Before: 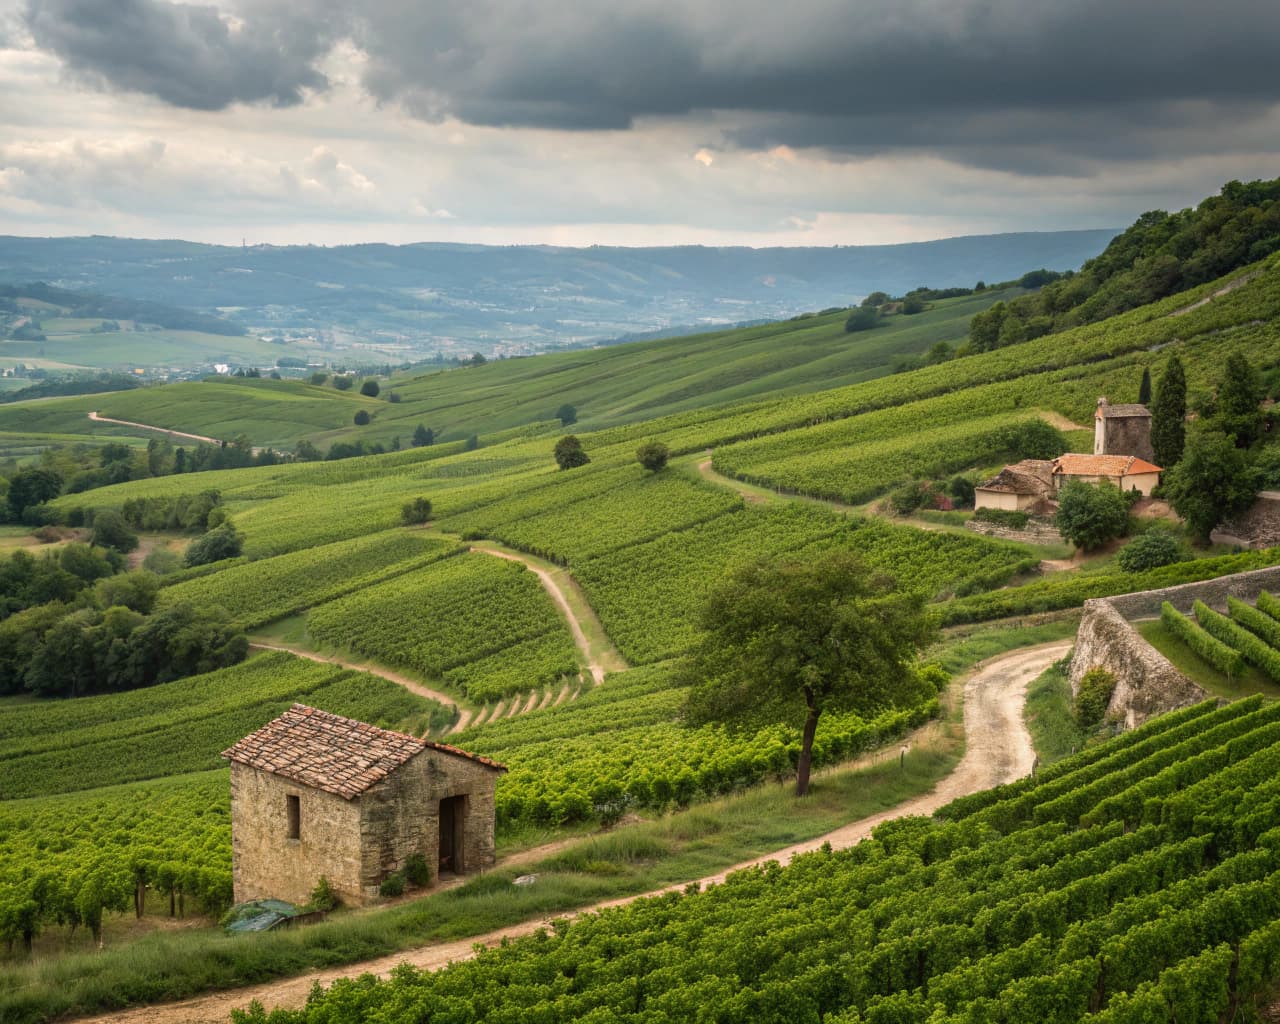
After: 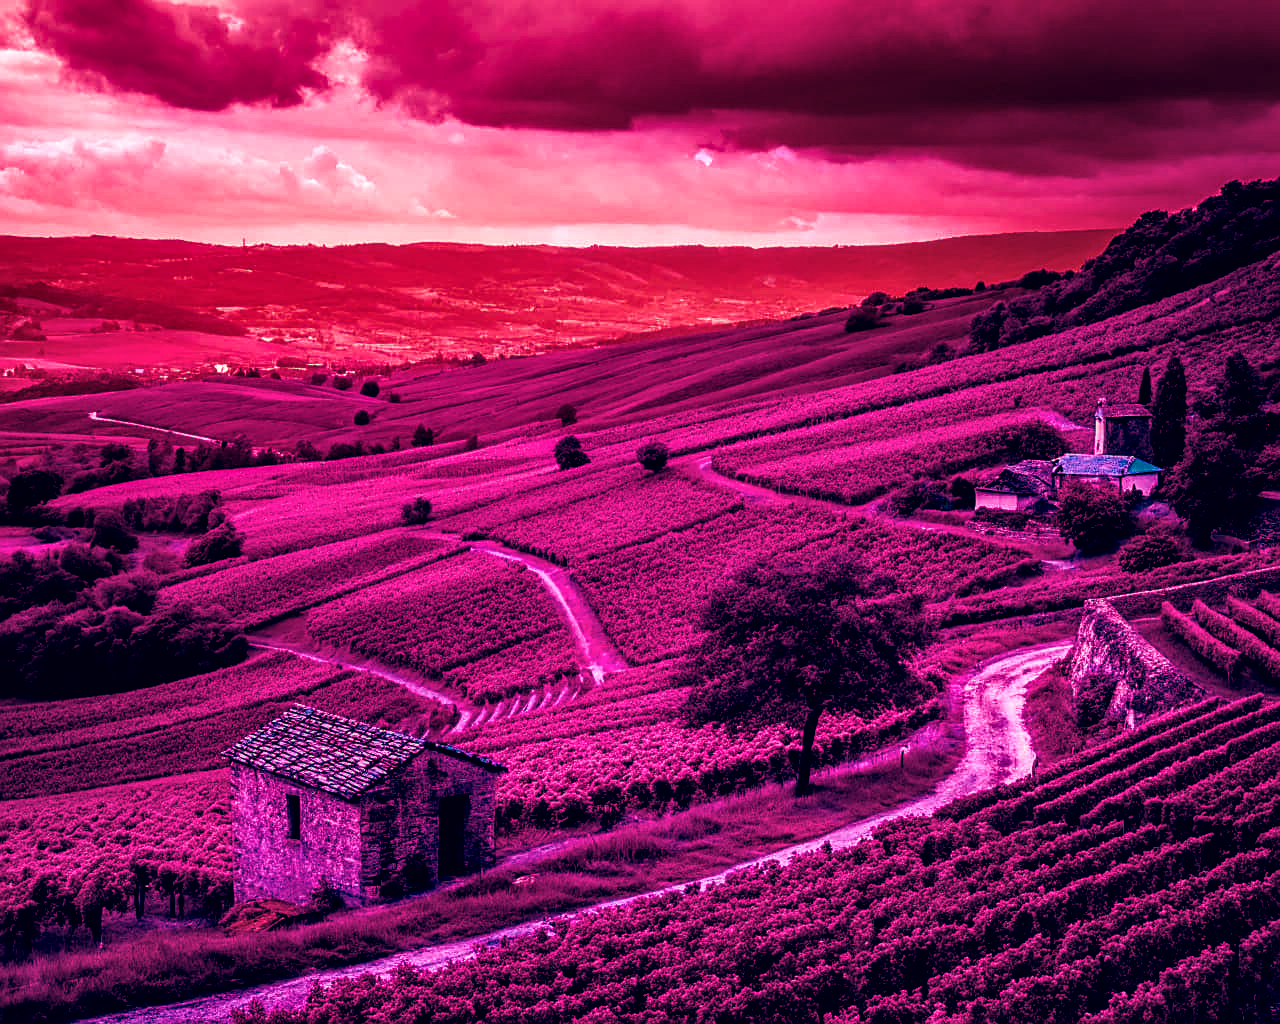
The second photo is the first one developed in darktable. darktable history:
sharpen: on, module defaults
local contrast: detail 140%
color correction: highlights a* 10.32, highlights b* 14.66, shadows a* -9.59, shadows b* -15.02
color balance rgb: shadows lift › luminance -18.76%, shadows lift › chroma 35.44%, power › luminance -3.76%, power › hue 142.17°, highlights gain › chroma 7.5%, highlights gain › hue 184.75°, global offset › luminance -0.52%, global offset › chroma 0.91%, global offset › hue 173.36°, shadows fall-off 300%, white fulcrum 2 EV, highlights fall-off 300%, linear chroma grading › shadows 17.19%, linear chroma grading › highlights 61.12%, linear chroma grading › global chroma 50%, hue shift -150.52°, perceptual brilliance grading › global brilliance 12%, mask middle-gray fulcrum 100%, contrast gray fulcrum 38.43%, contrast 35.15%, saturation formula JzAzBz (2021)
filmic rgb: black relative exposure -14.19 EV, white relative exposure 3.39 EV, hardness 7.89, preserve chrominance max RGB
